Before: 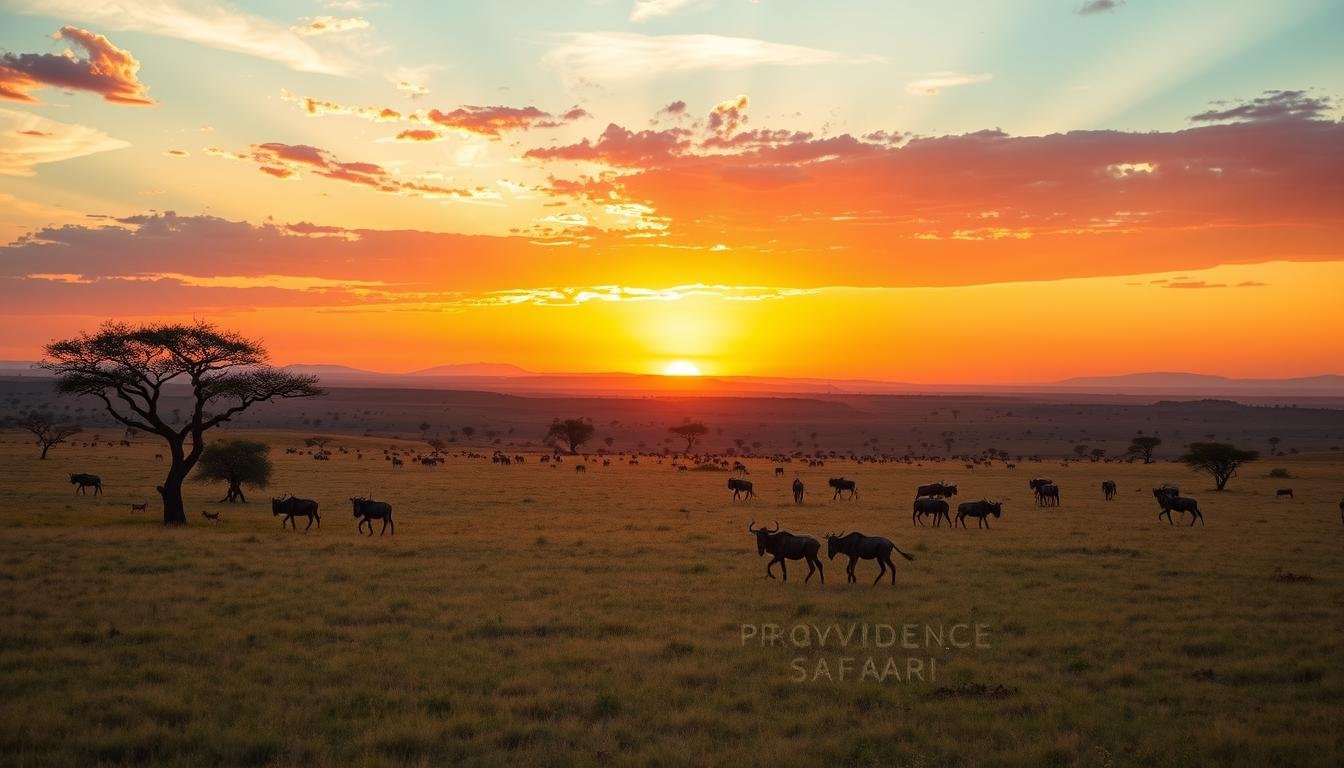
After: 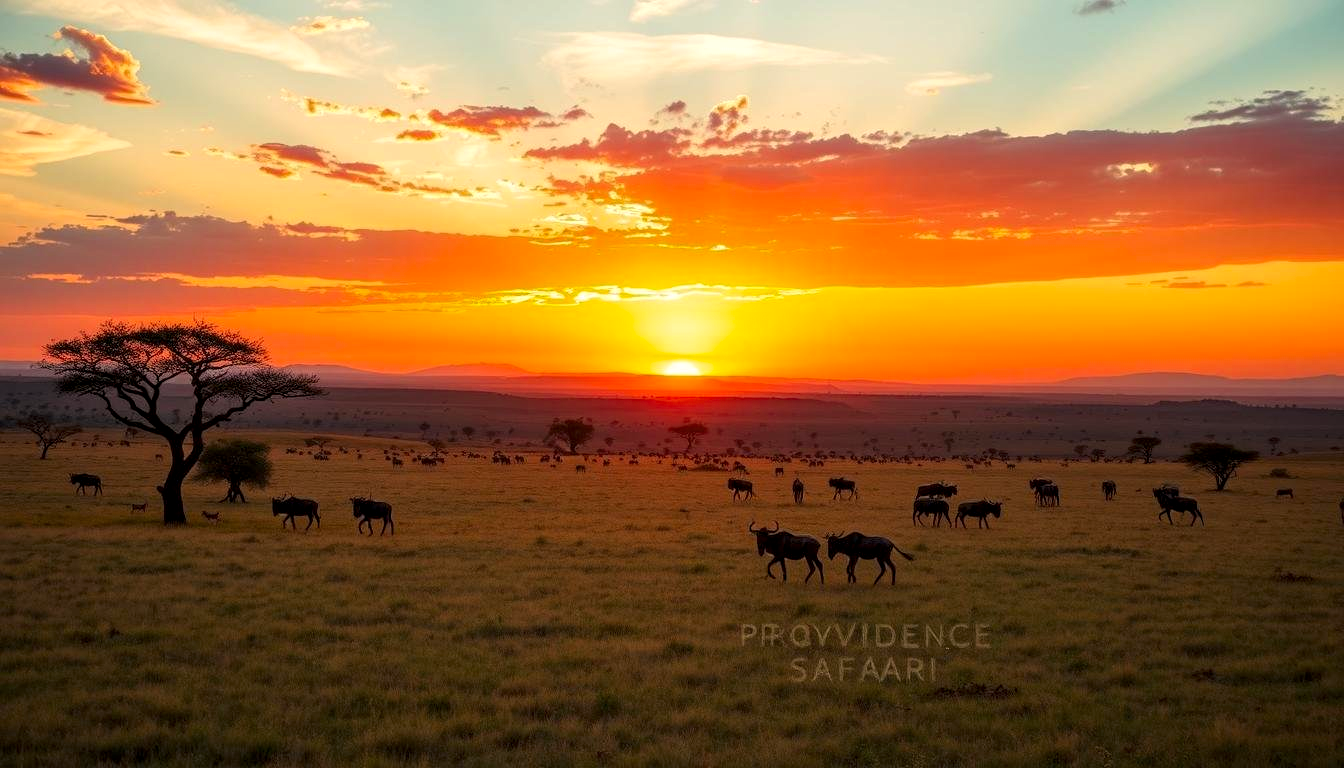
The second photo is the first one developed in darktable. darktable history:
color correction: highlights a* 3.2, highlights b* 2.15, saturation 1.2
local contrast: shadows 92%, midtone range 0.497
